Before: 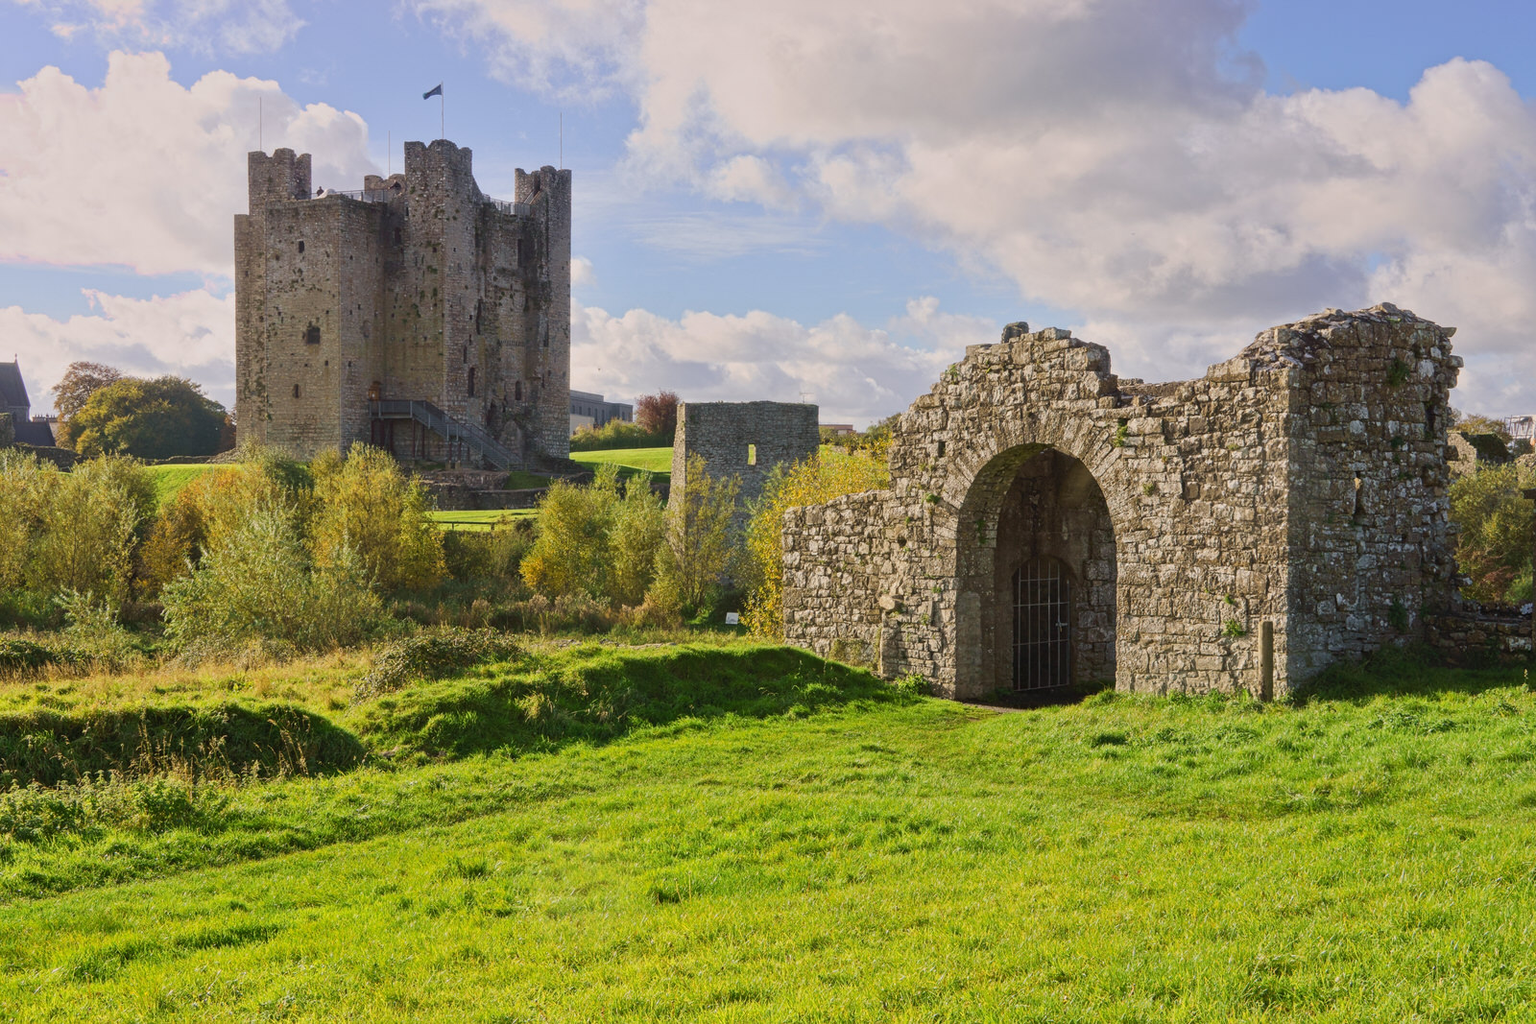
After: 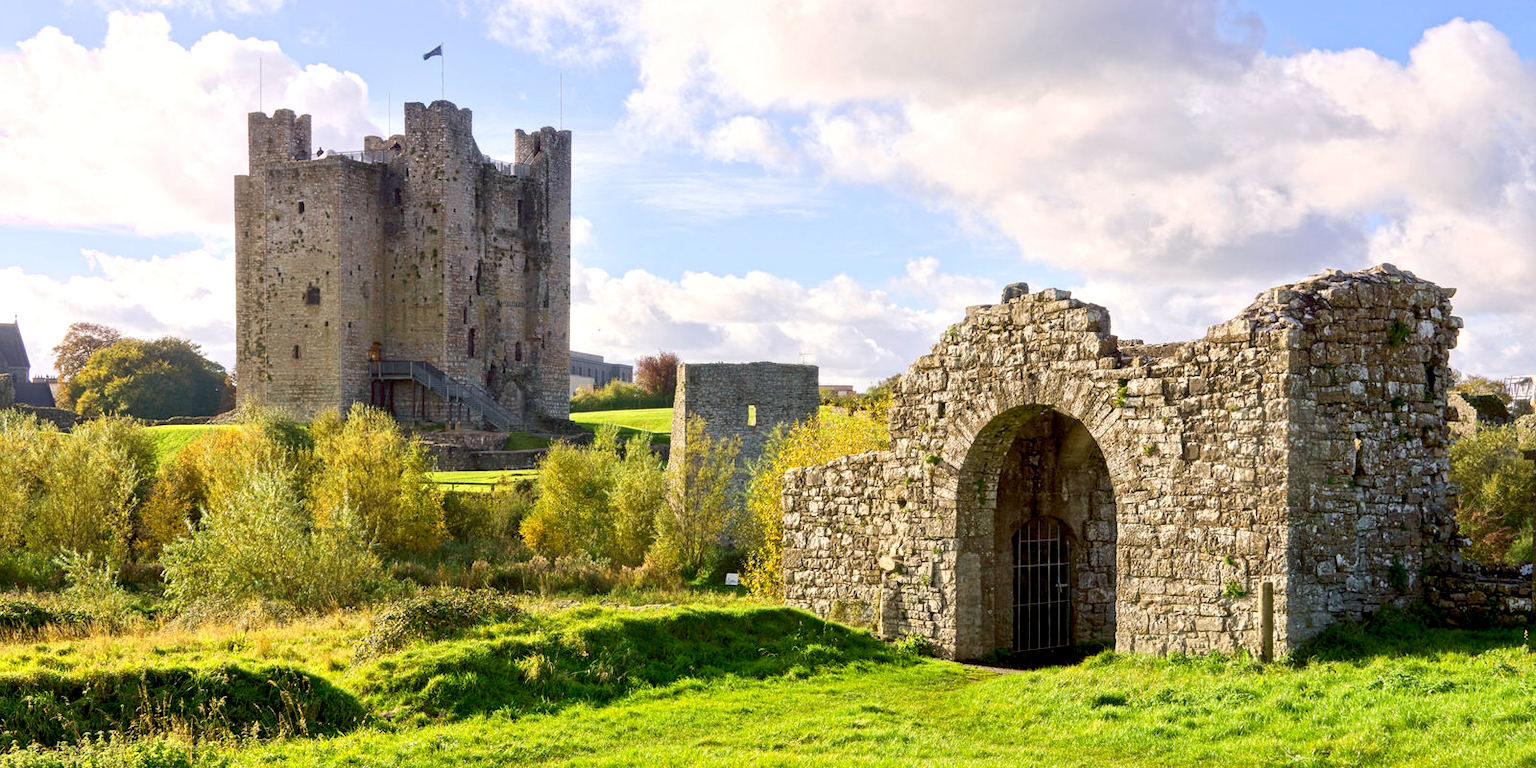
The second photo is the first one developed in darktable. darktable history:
crop: top 3.857%, bottom 21.132%
exposure: black level correction 0.012, exposure 0.7 EV, compensate exposure bias true, compensate highlight preservation false
color contrast: green-magenta contrast 0.96
